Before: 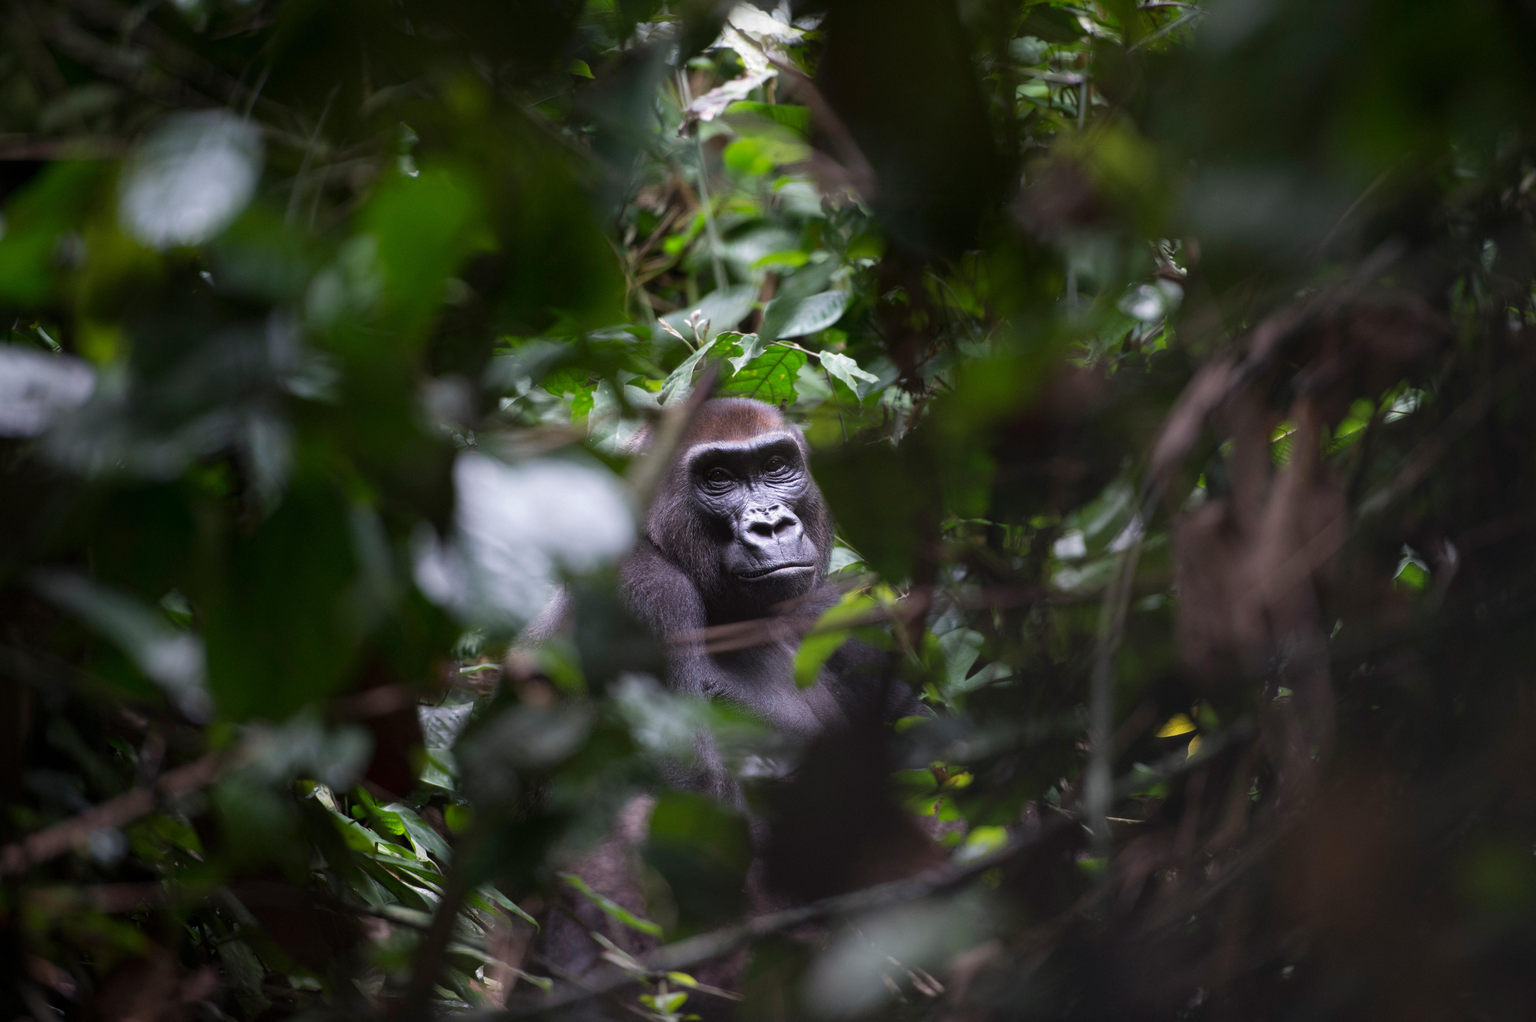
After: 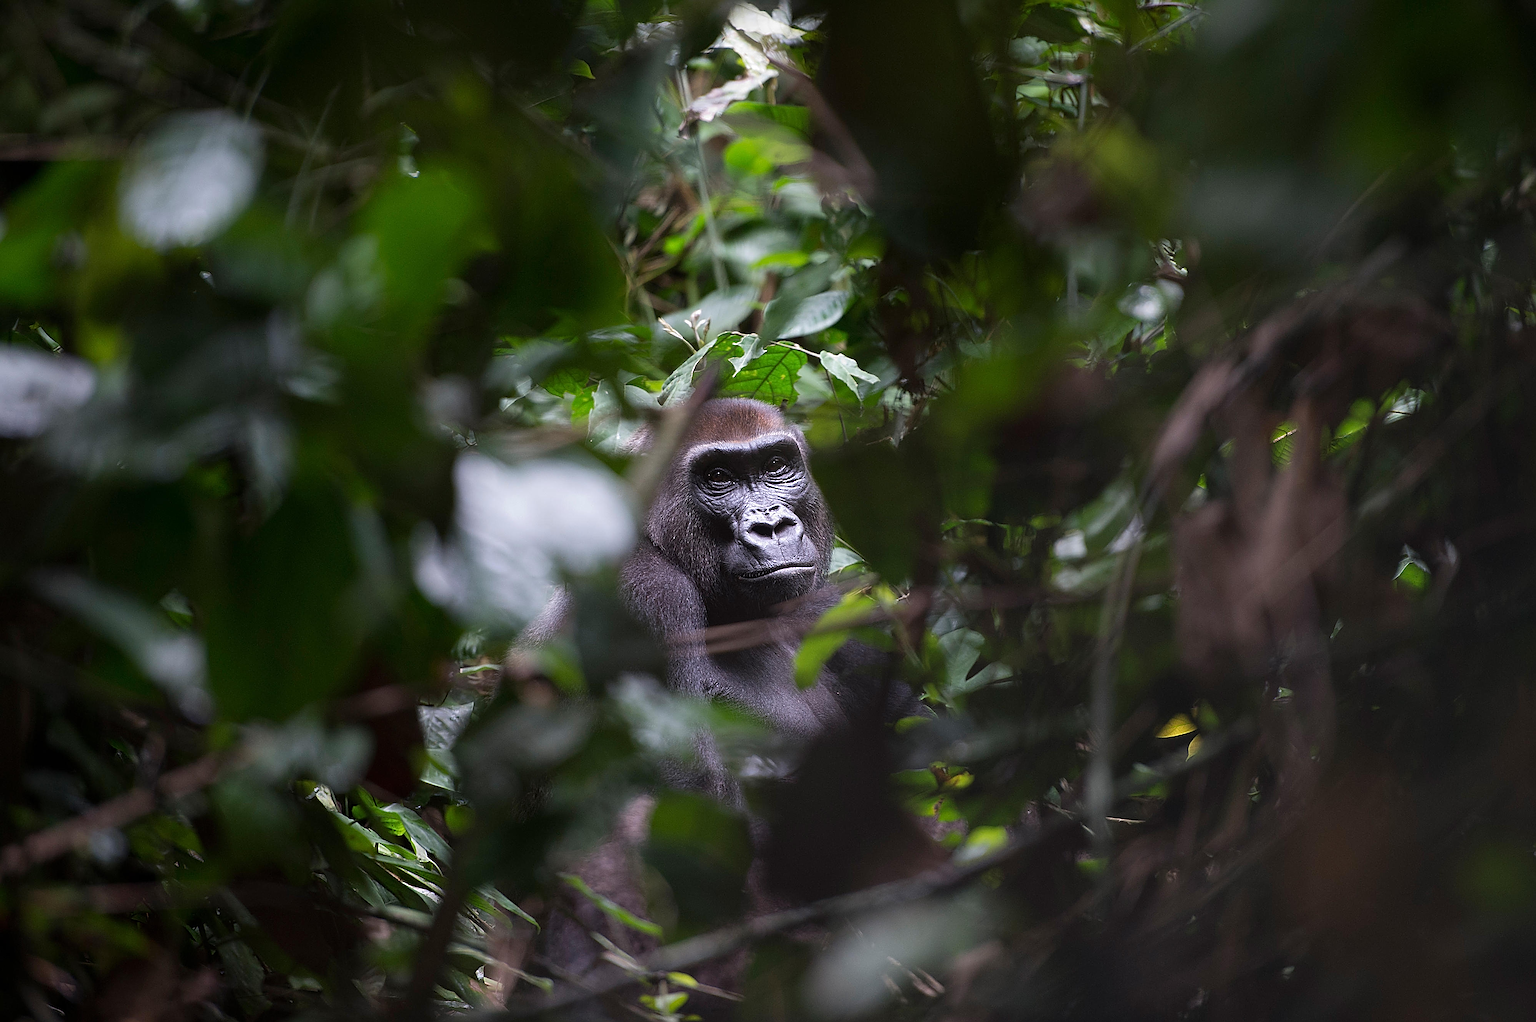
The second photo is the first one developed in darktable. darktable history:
sharpen: amount 1.844
